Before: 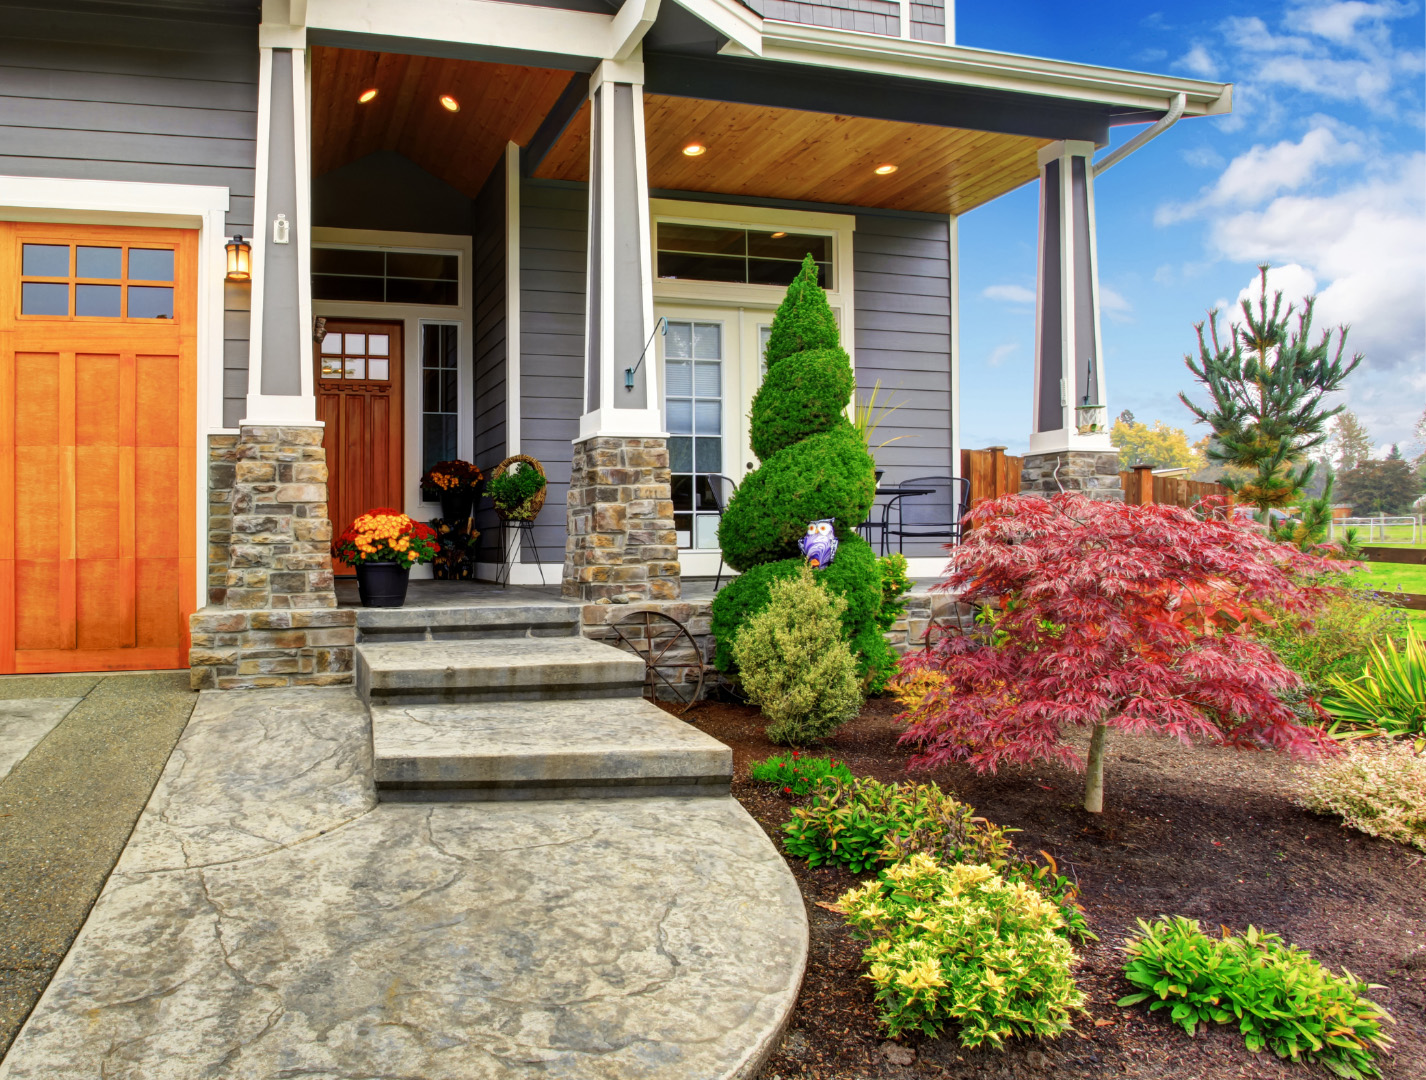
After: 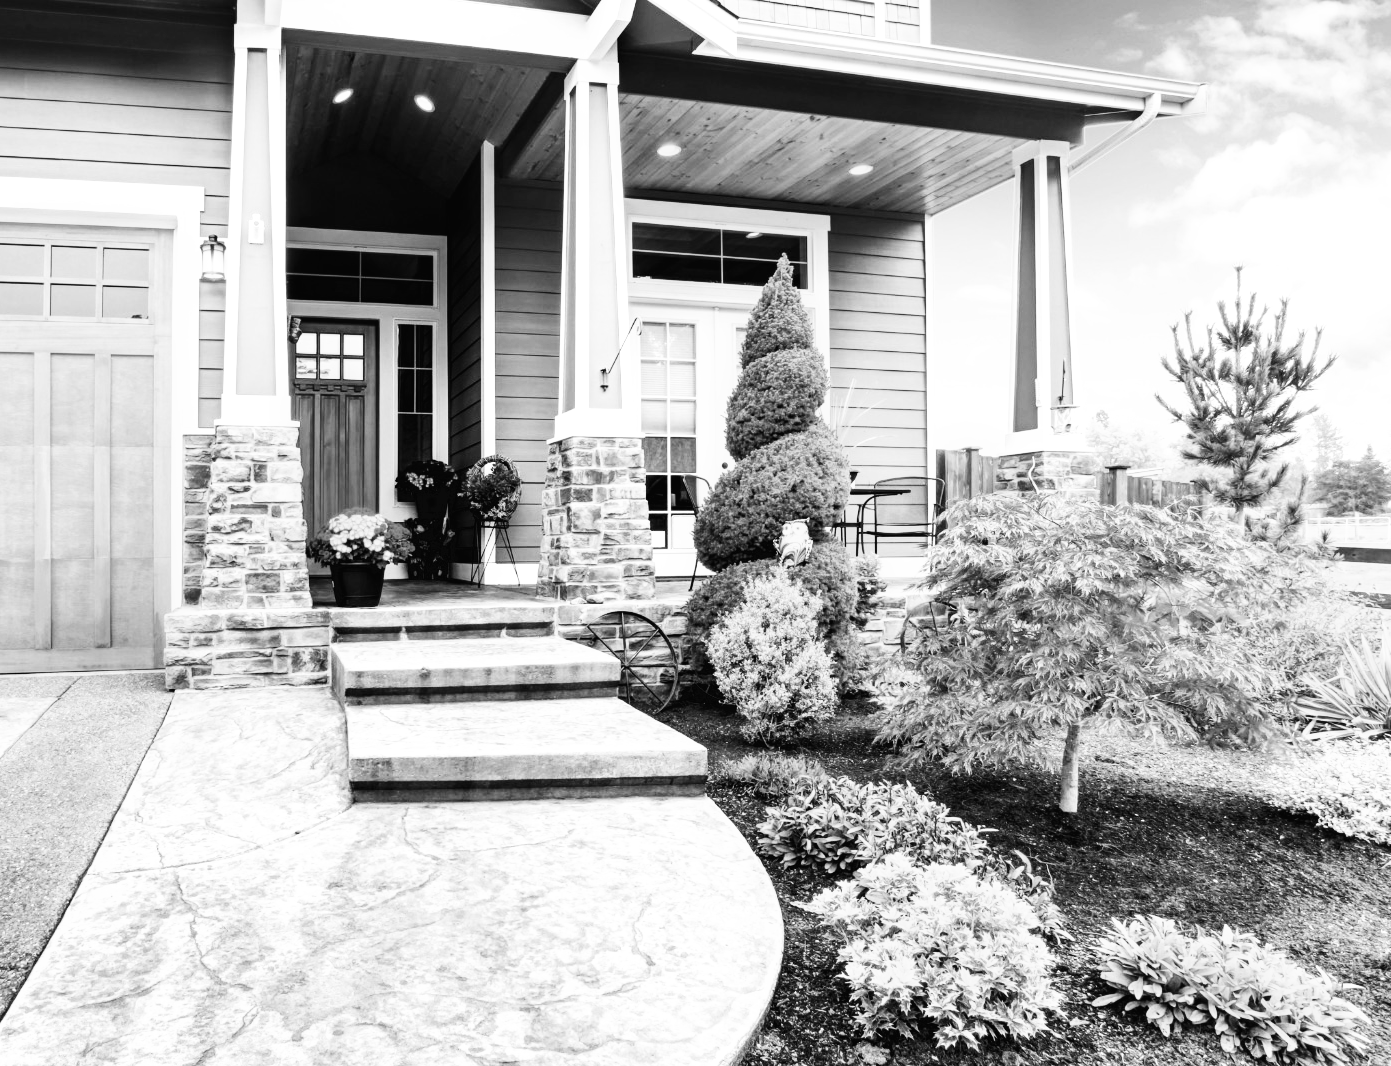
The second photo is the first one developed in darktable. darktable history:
tone equalizer: -8 EV -0.417 EV, -7 EV -0.389 EV, -6 EV -0.333 EV, -5 EV -0.222 EV, -3 EV 0.222 EV, -2 EV 0.333 EV, -1 EV 0.389 EV, +0 EV 0.417 EV, edges refinement/feathering 500, mask exposure compensation -1.25 EV, preserve details no
crop and rotate: left 1.774%, right 0.633%, bottom 1.28%
monochrome: on, module defaults
base curve: curves: ch0 [(0, 0.003) (0.001, 0.002) (0.006, 0.004) (0.02, 0.022) (0.048, 0.086) (0.094, 0.234) (0.162, 0.431) (0.258, 0.629) (0.385, 0.8) (0.548, 0.918) (0.751, 0.988) (1, 1)], preserve colors none
